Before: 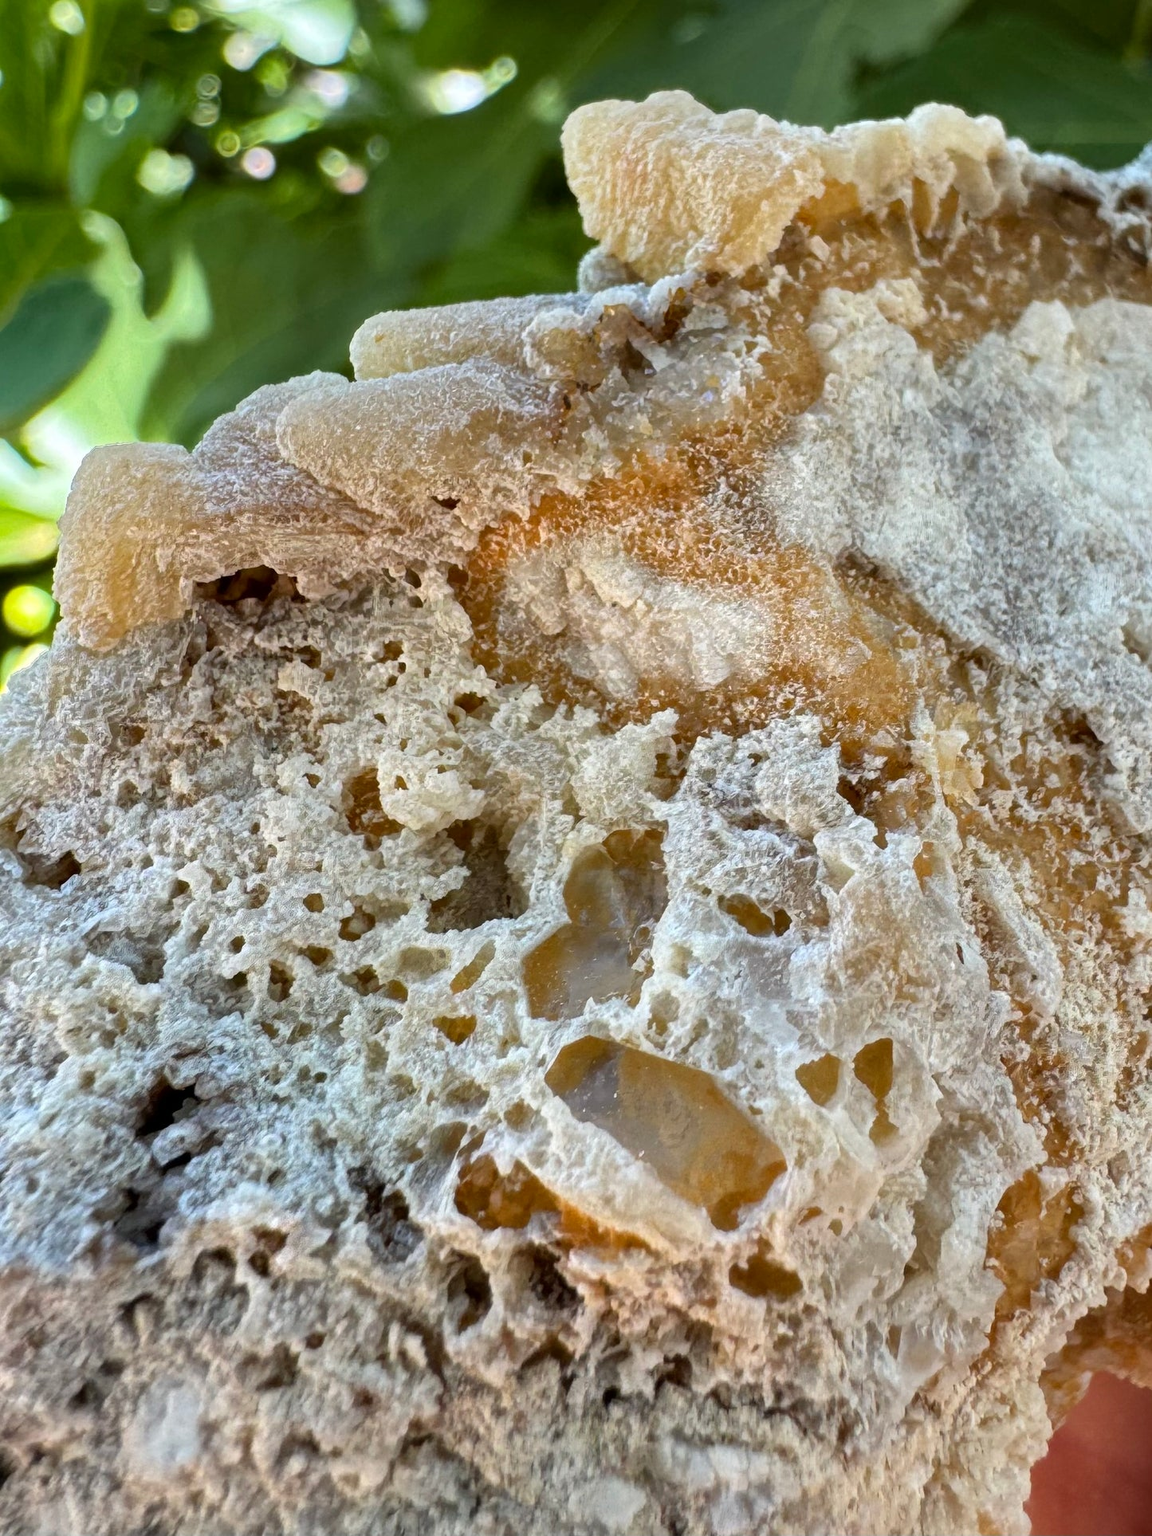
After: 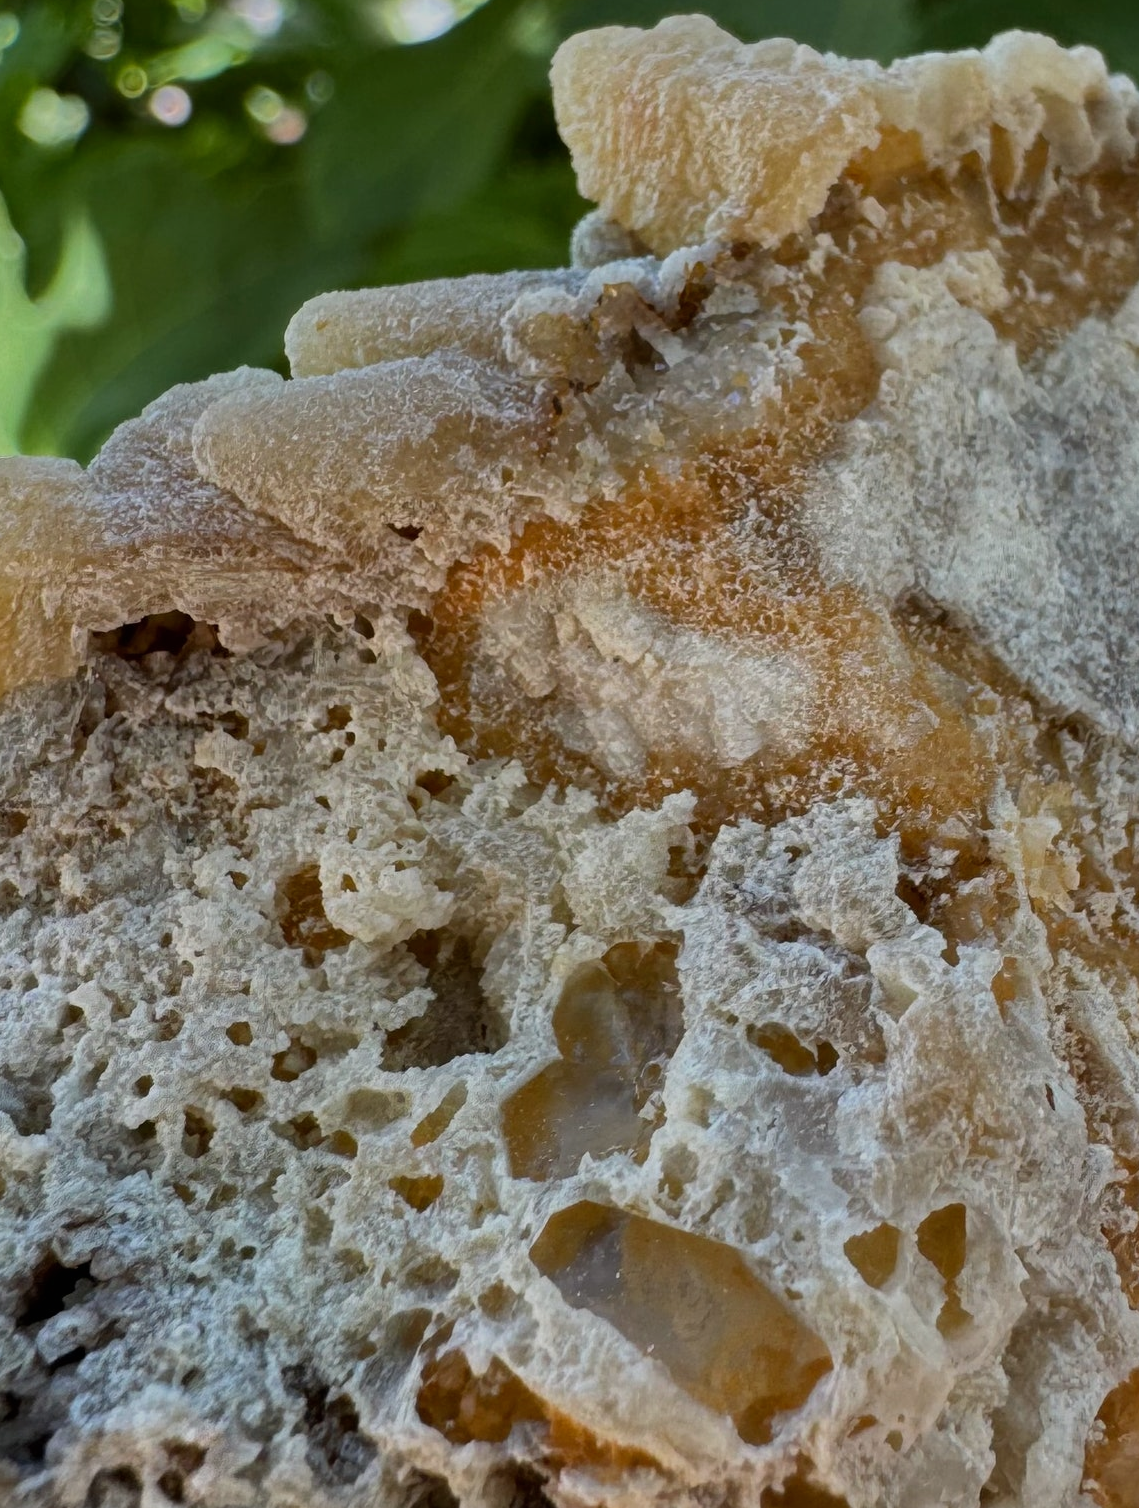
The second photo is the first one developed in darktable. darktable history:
exposure: black level correction 0, exposure -0.684 EV, compensate highlight preservation false
crop and rotate: left 10.661%, top 5.155%, right 10.477%, bottom 16.566%
